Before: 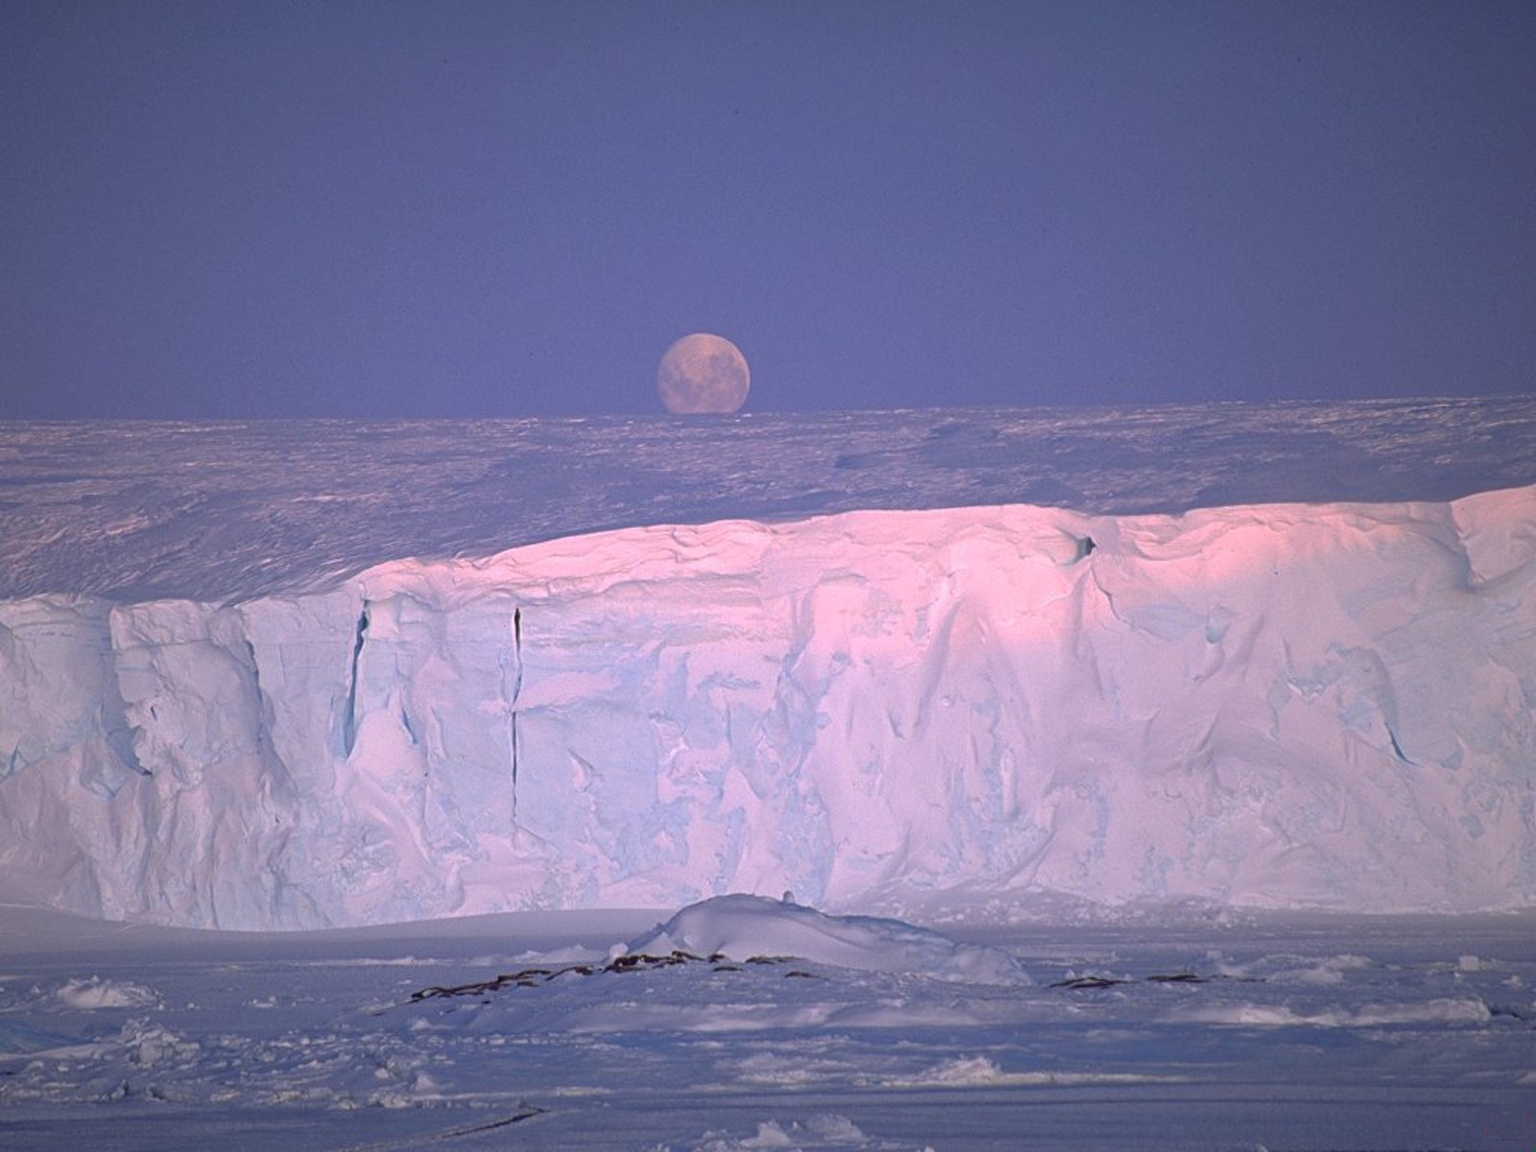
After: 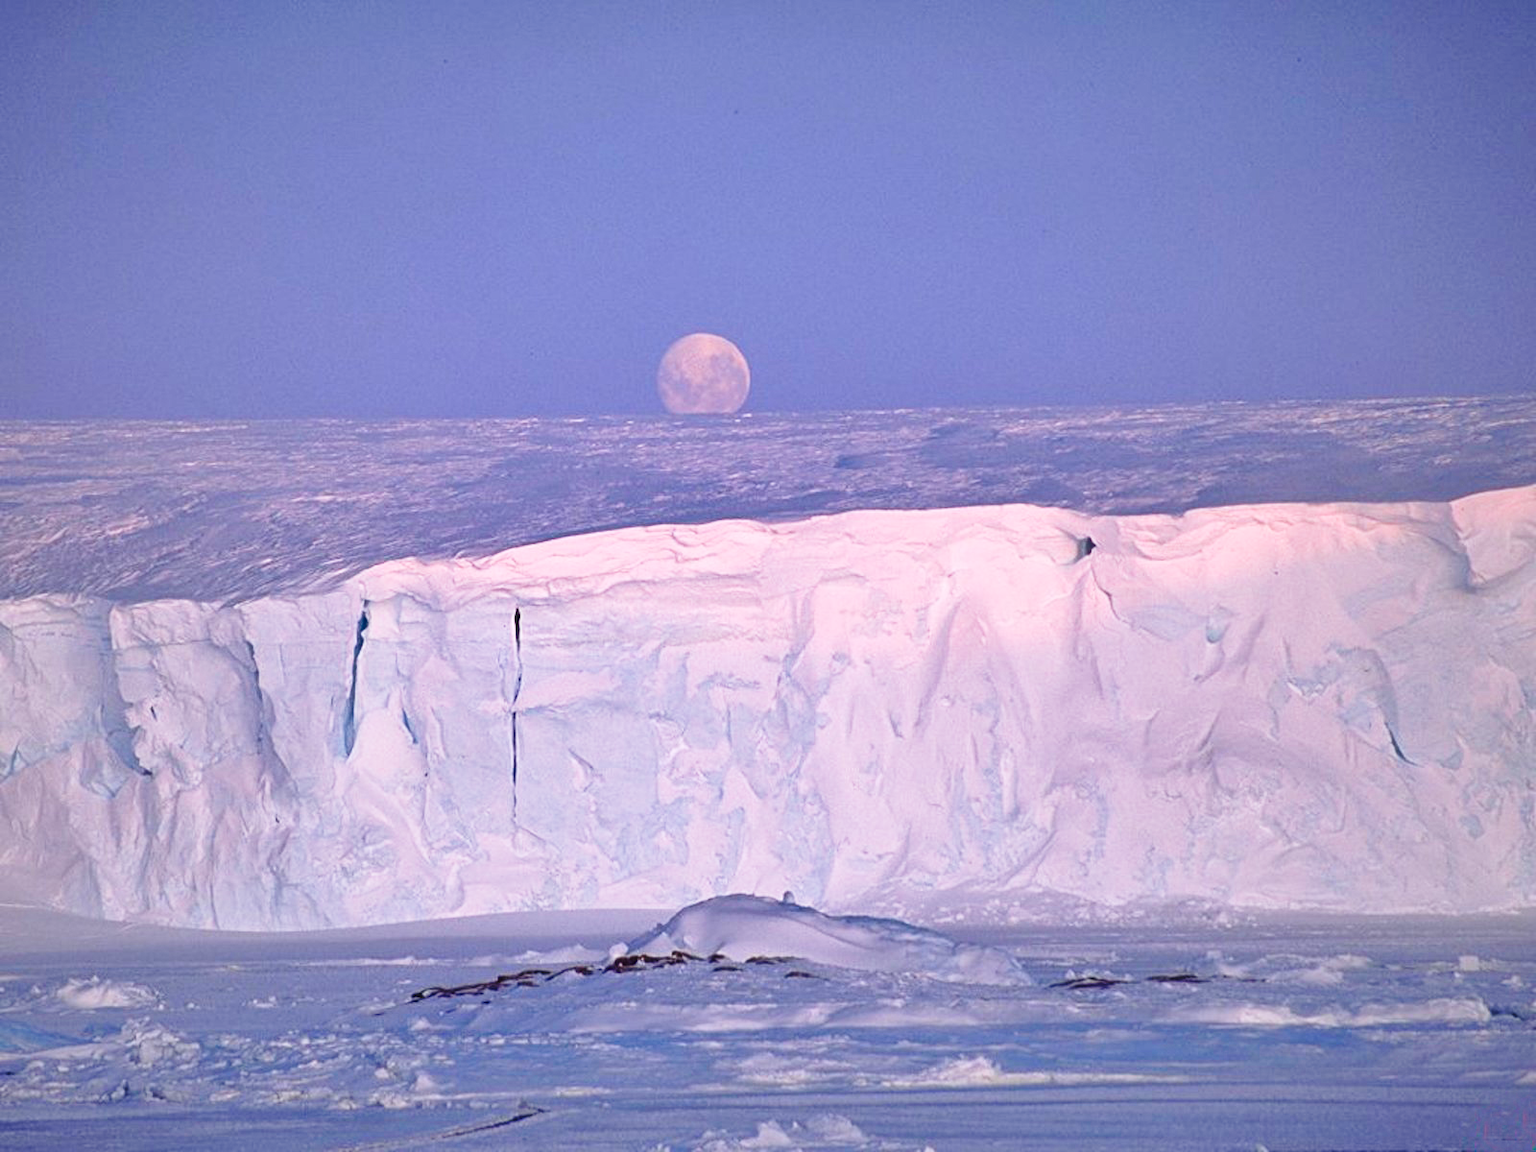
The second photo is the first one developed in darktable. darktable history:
base curve: curves: ch0 [(0, 0) (0.028, 0.03) (0.121, 0.232) (0.46, 0.748) (0.859, 0.968) (1, 1)], preserve colors none
contrast brightness saturation: contrast 0.027, brightness 0.064, saturation 0.129
shadows and highlights: radius 106.9, shadows 23.4, highlights -59.63, low approximation 0.01, soften with gaussian
exposure: compensate highlight preservation false
